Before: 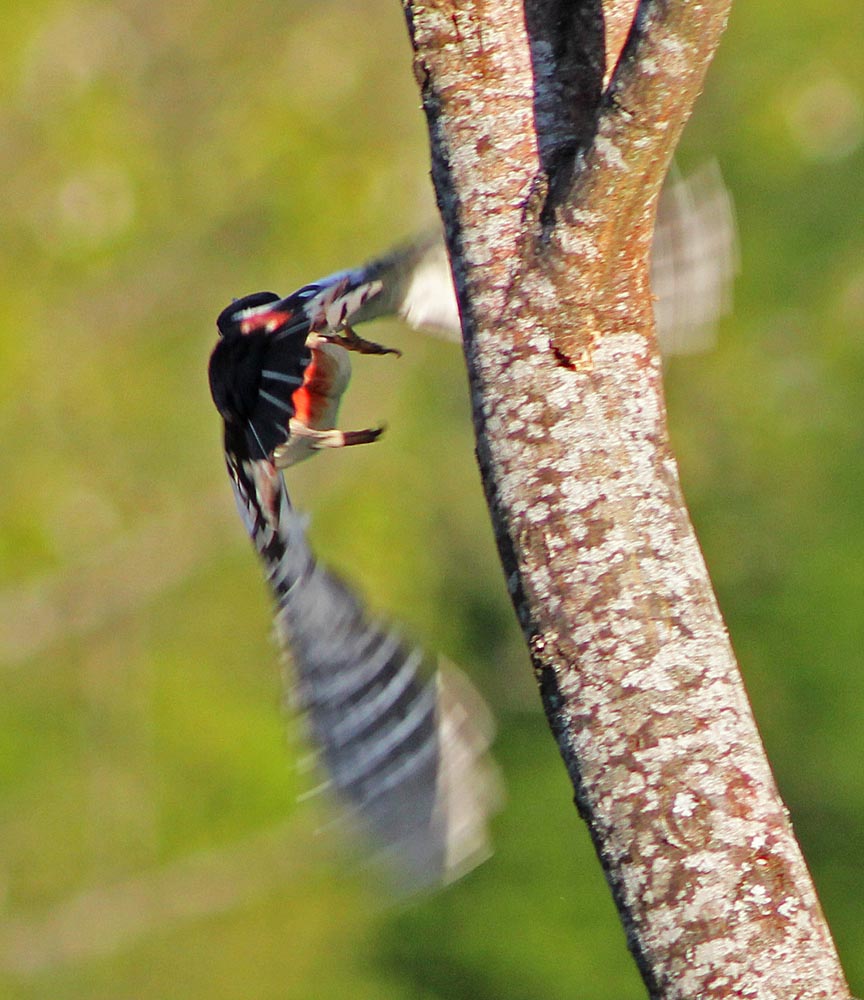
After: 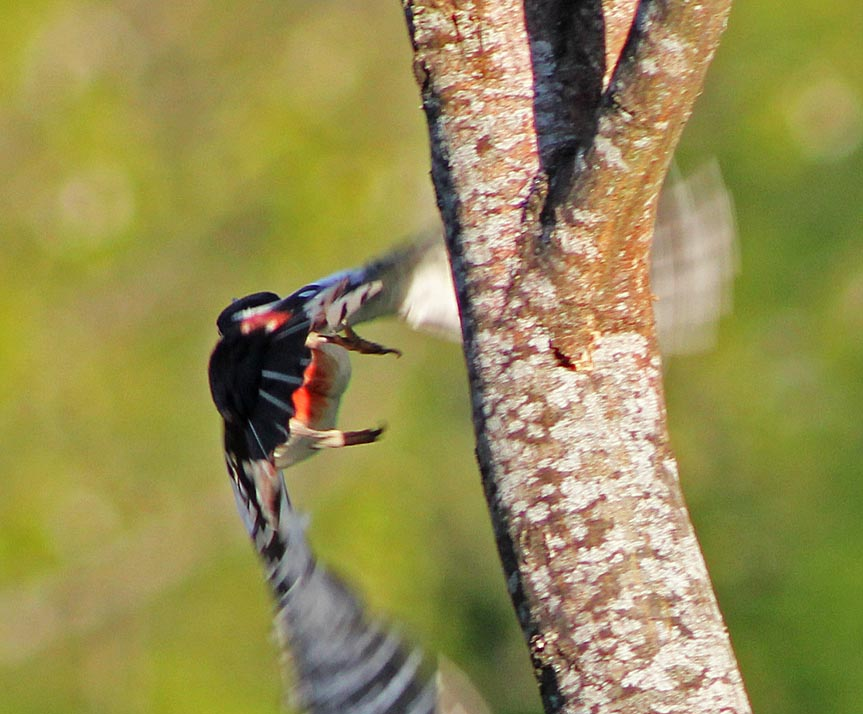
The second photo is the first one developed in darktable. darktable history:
exposure: compensate highlight preservation false
crop: bottom 28.576%
